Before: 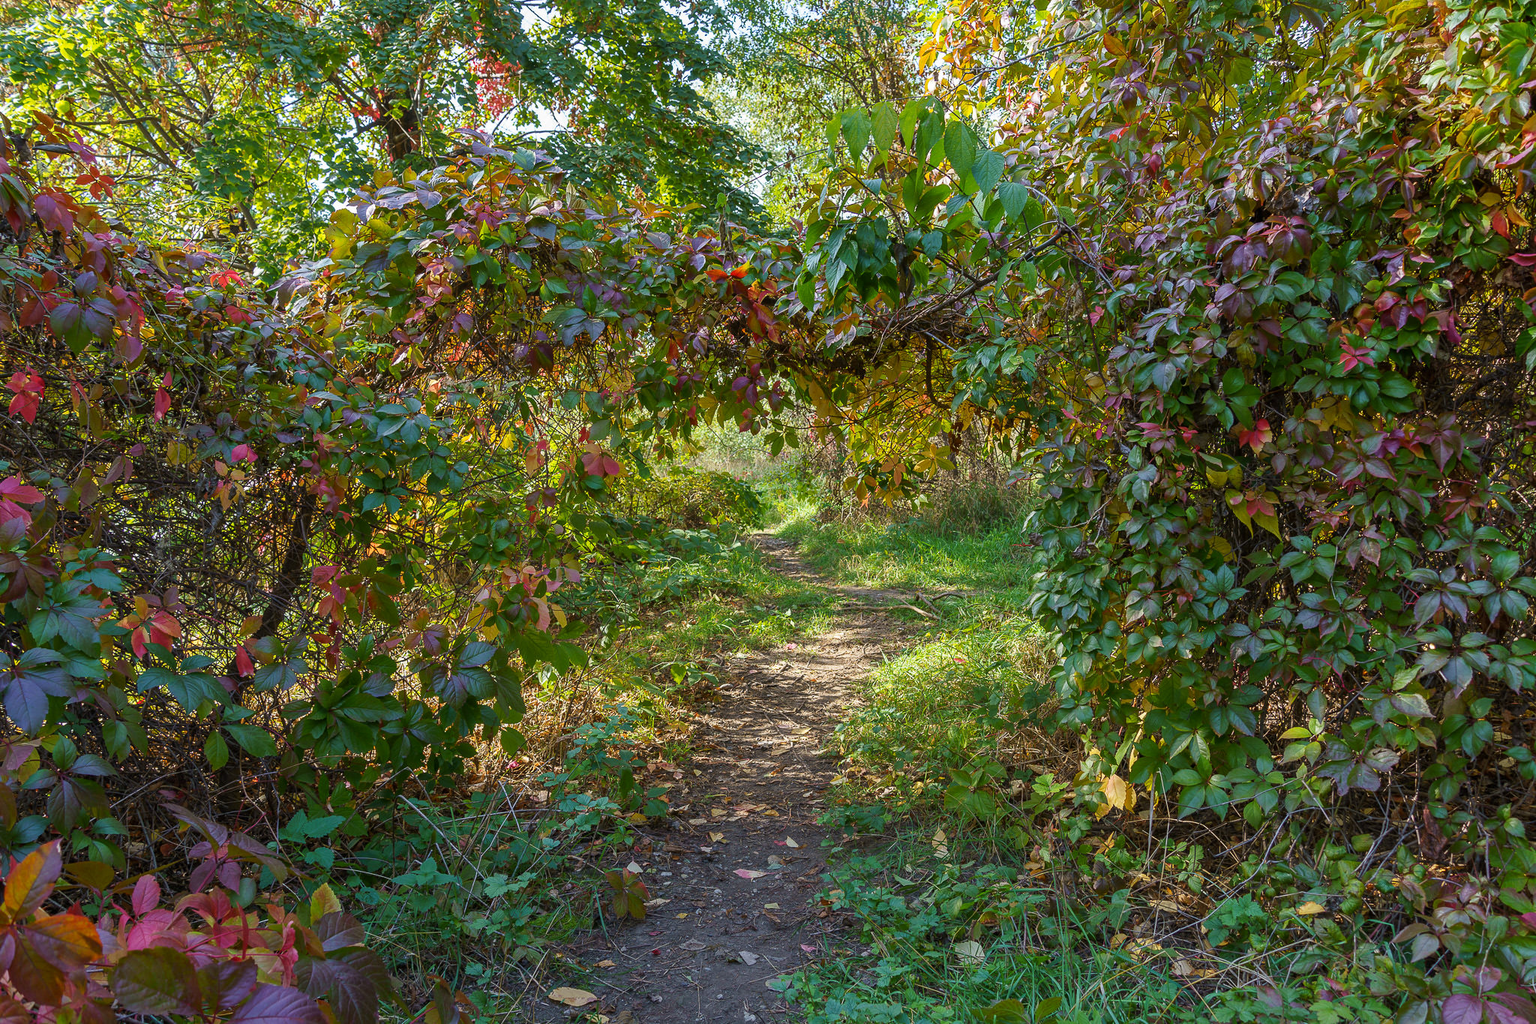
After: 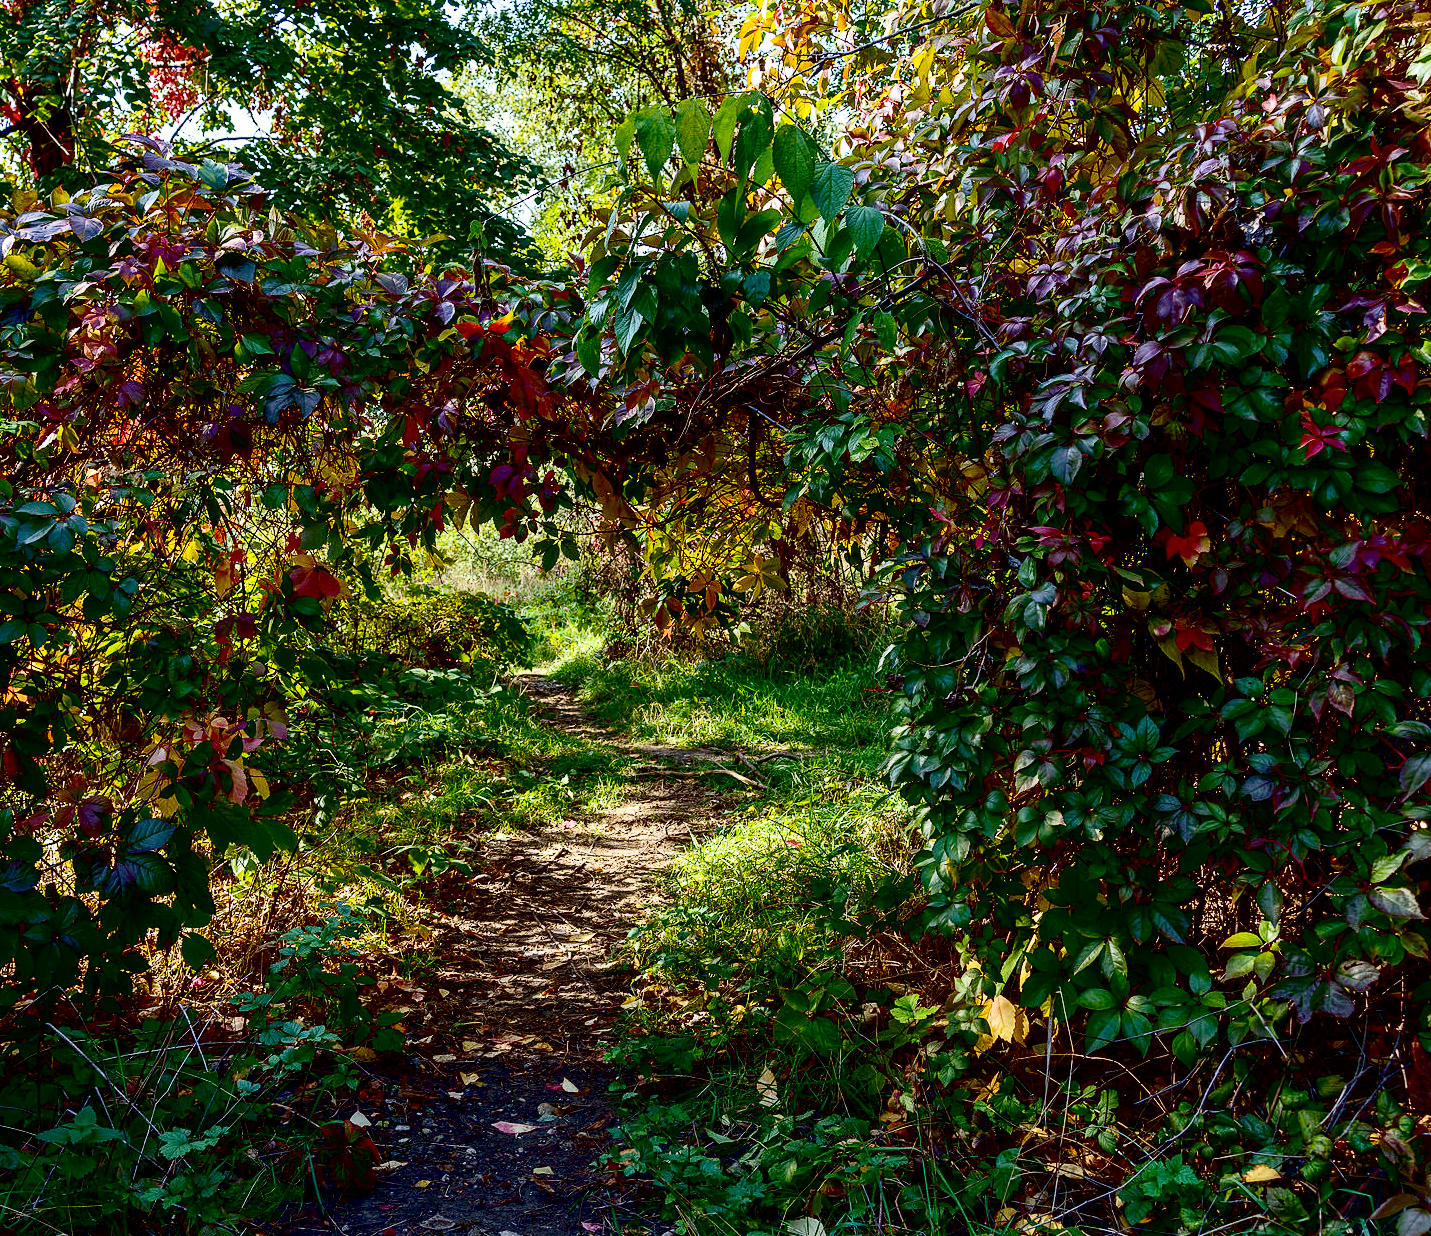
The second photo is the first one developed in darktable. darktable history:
crop and rotate: left 23.77%, top 2.765%, right 6.342%, bottom 6.617%
exposure: black level correction 0.055, exposure -0.038 EV, compensate highlight preservation false
contrast brightness saturation: contrast 0.292
local contrast: highlights 100%, shadows 98%, detail 120%, midtone range 0.2
tone curve: curves: ch0 [(0, 0) (0.003, 0.003) (0.011, 0.011) (0.025, 0.025) (0.044, 0.044) (0.069, 0.069) (0.1, 0.099) (0.136, 0.135) (0.177, 0.176) (0.224, 0.223) (0.277, 0.275) (0.335, 0.333) (0.399, 0.396) (0.468, 0.465) (0.543, 0.546) (0.623, 0.625) (0.709, 0.711) (0.801, 0.802) (0.898, 0.898) (1, 1)], color space Lab, linked channels, preserve colors none
